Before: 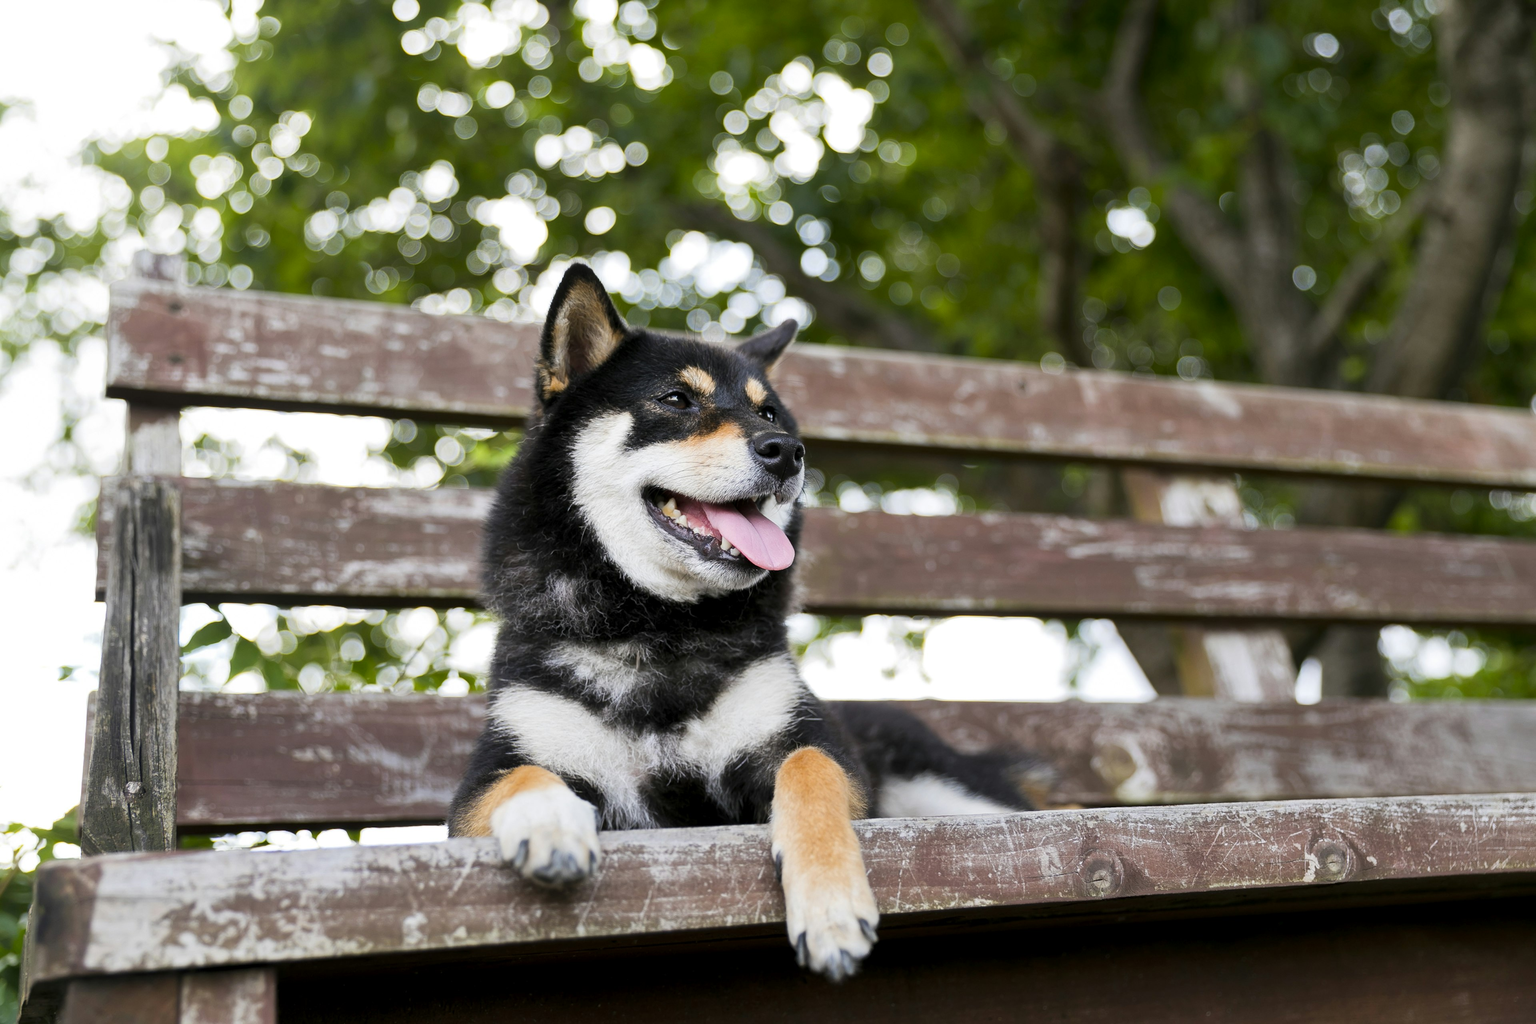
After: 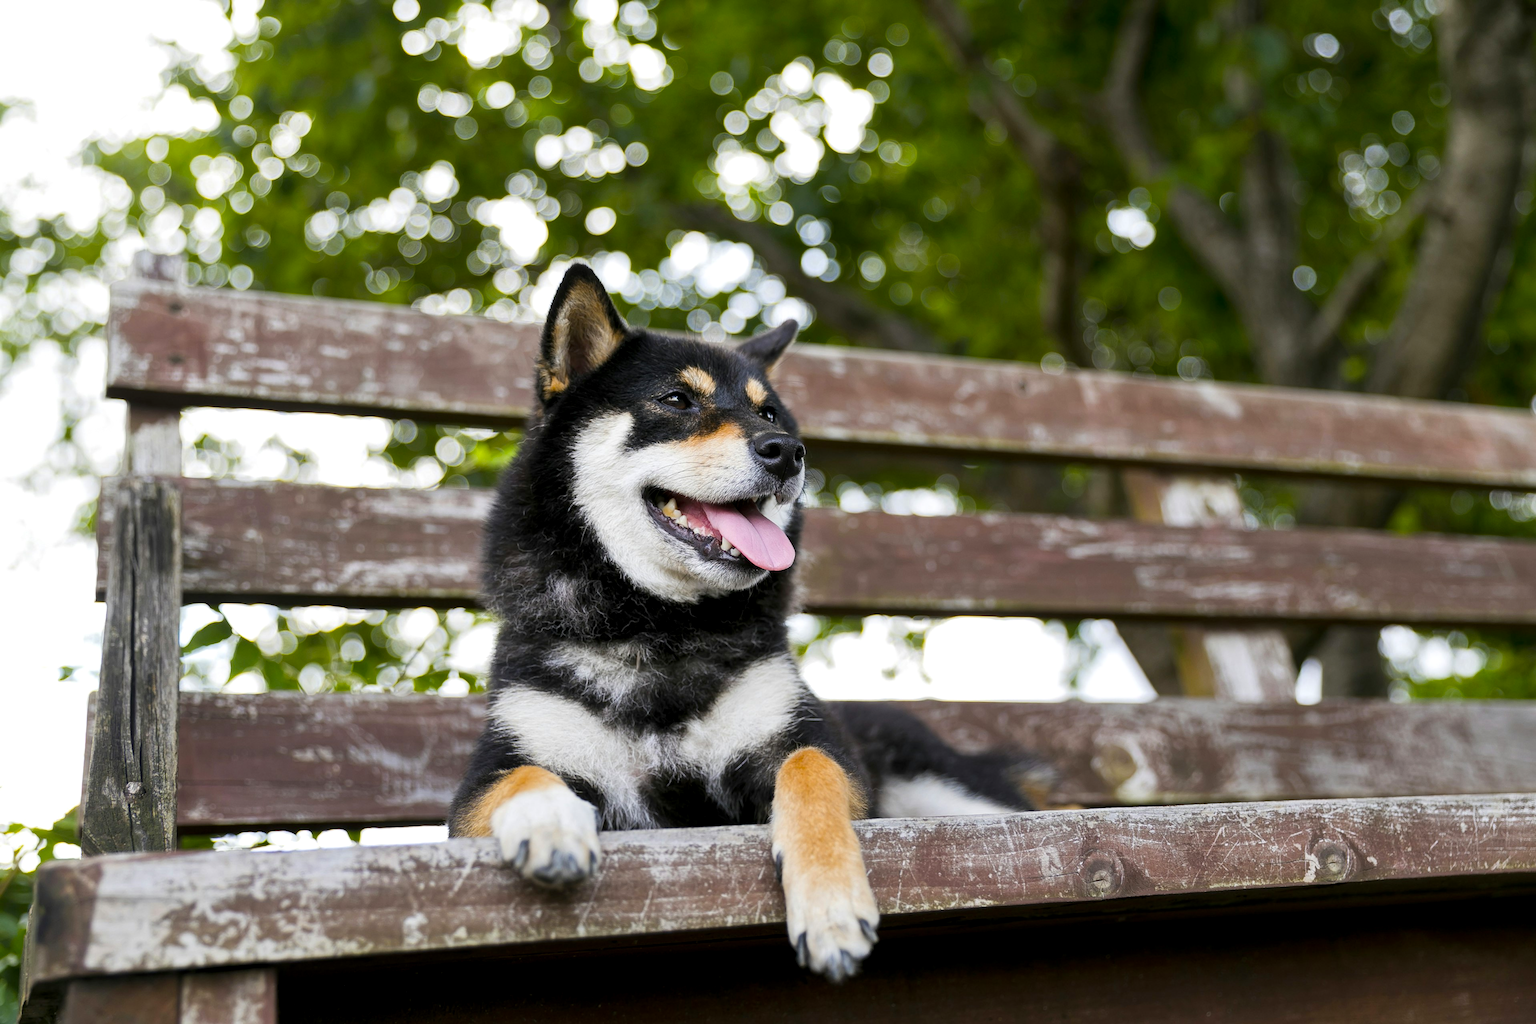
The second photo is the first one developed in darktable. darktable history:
local contrast: highlights 100%, shadows 100%, detail 120%, midtone range 0.2
color balance: output saturation 120%
base curve: curves: ch0 [(0, 0) (0.303, 0.277) (1, 1)]
